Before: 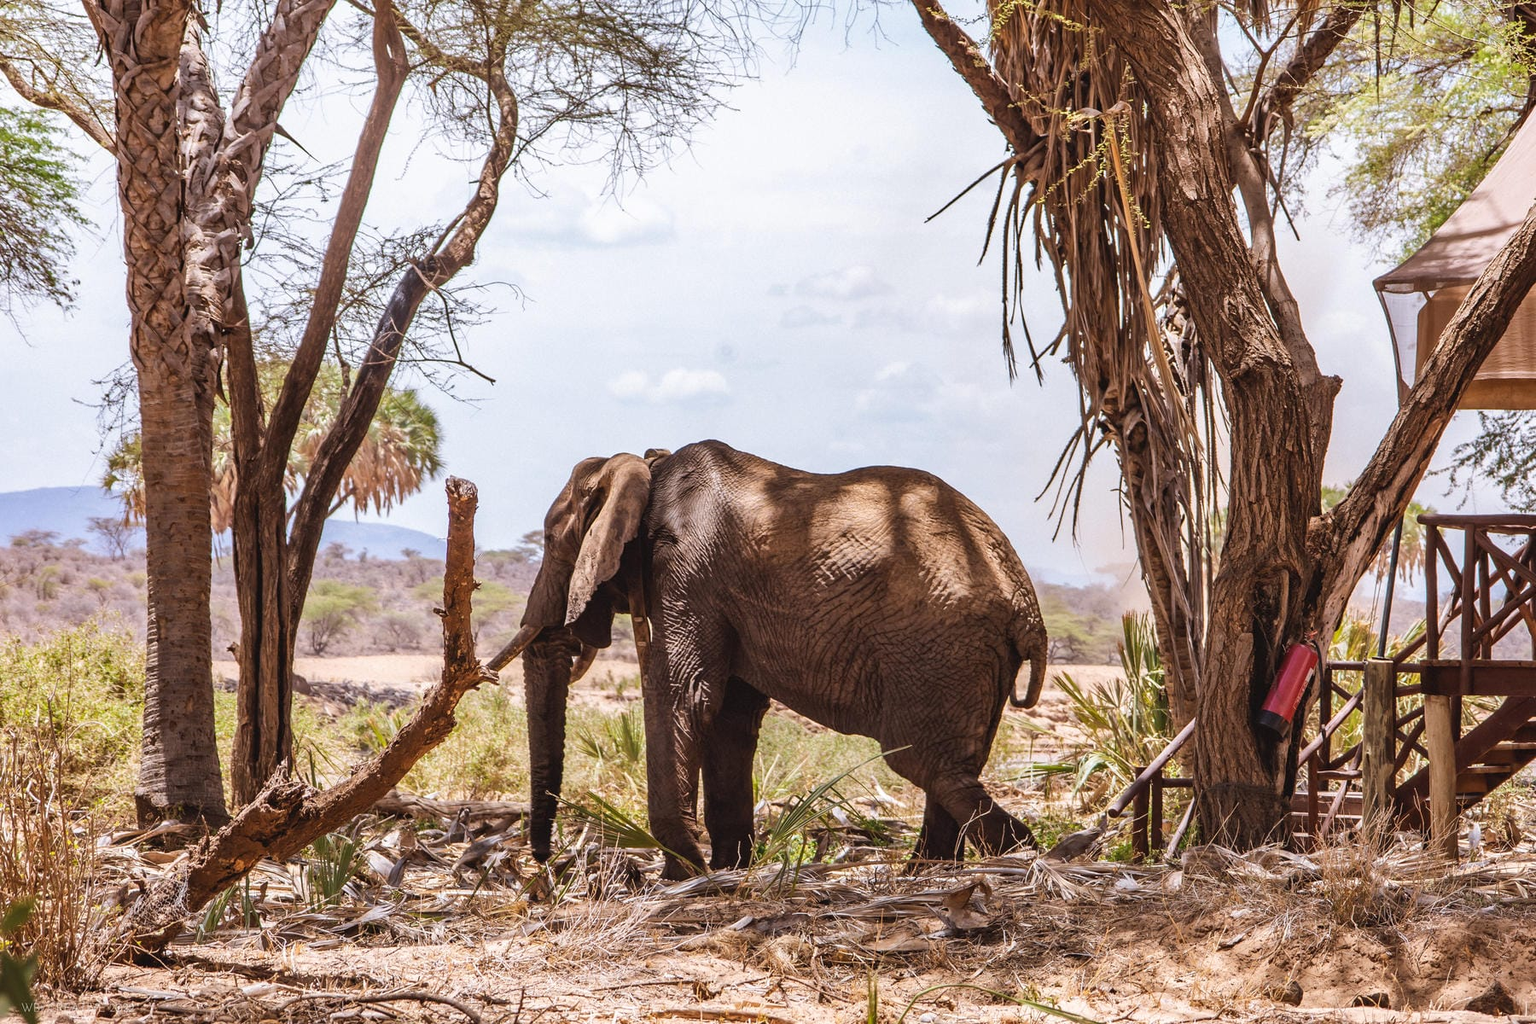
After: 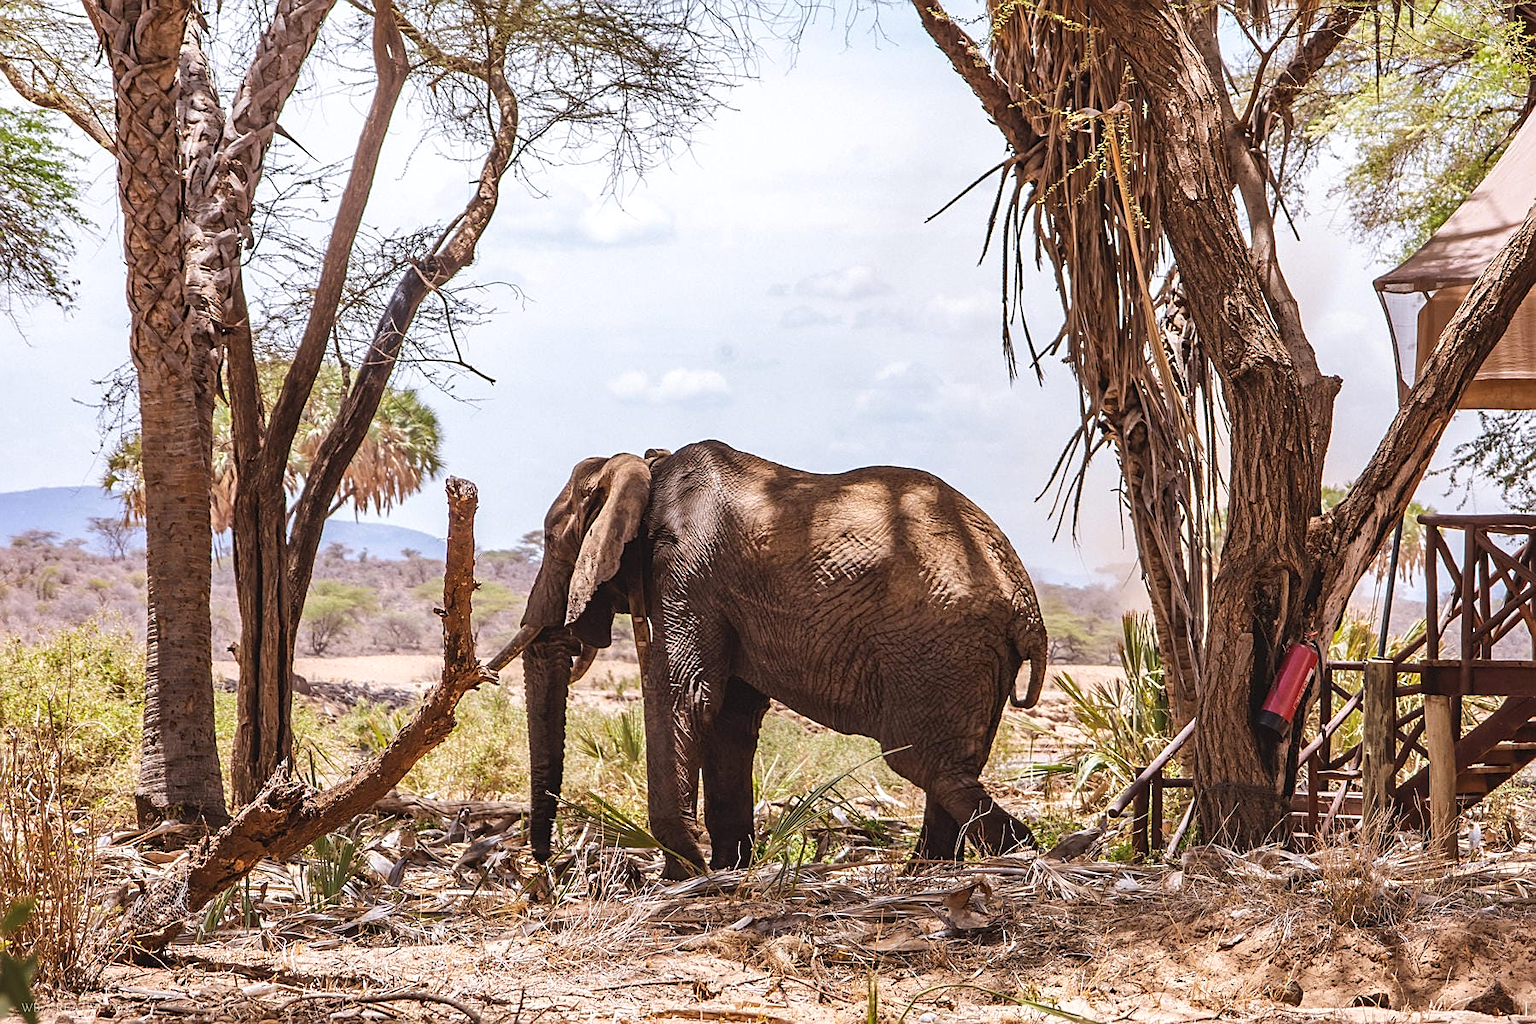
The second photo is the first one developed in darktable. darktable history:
exposure: black level correction -0.001, exposure 0.08 EV, compensate highlight preservation false
sharpen: on, module defaults
